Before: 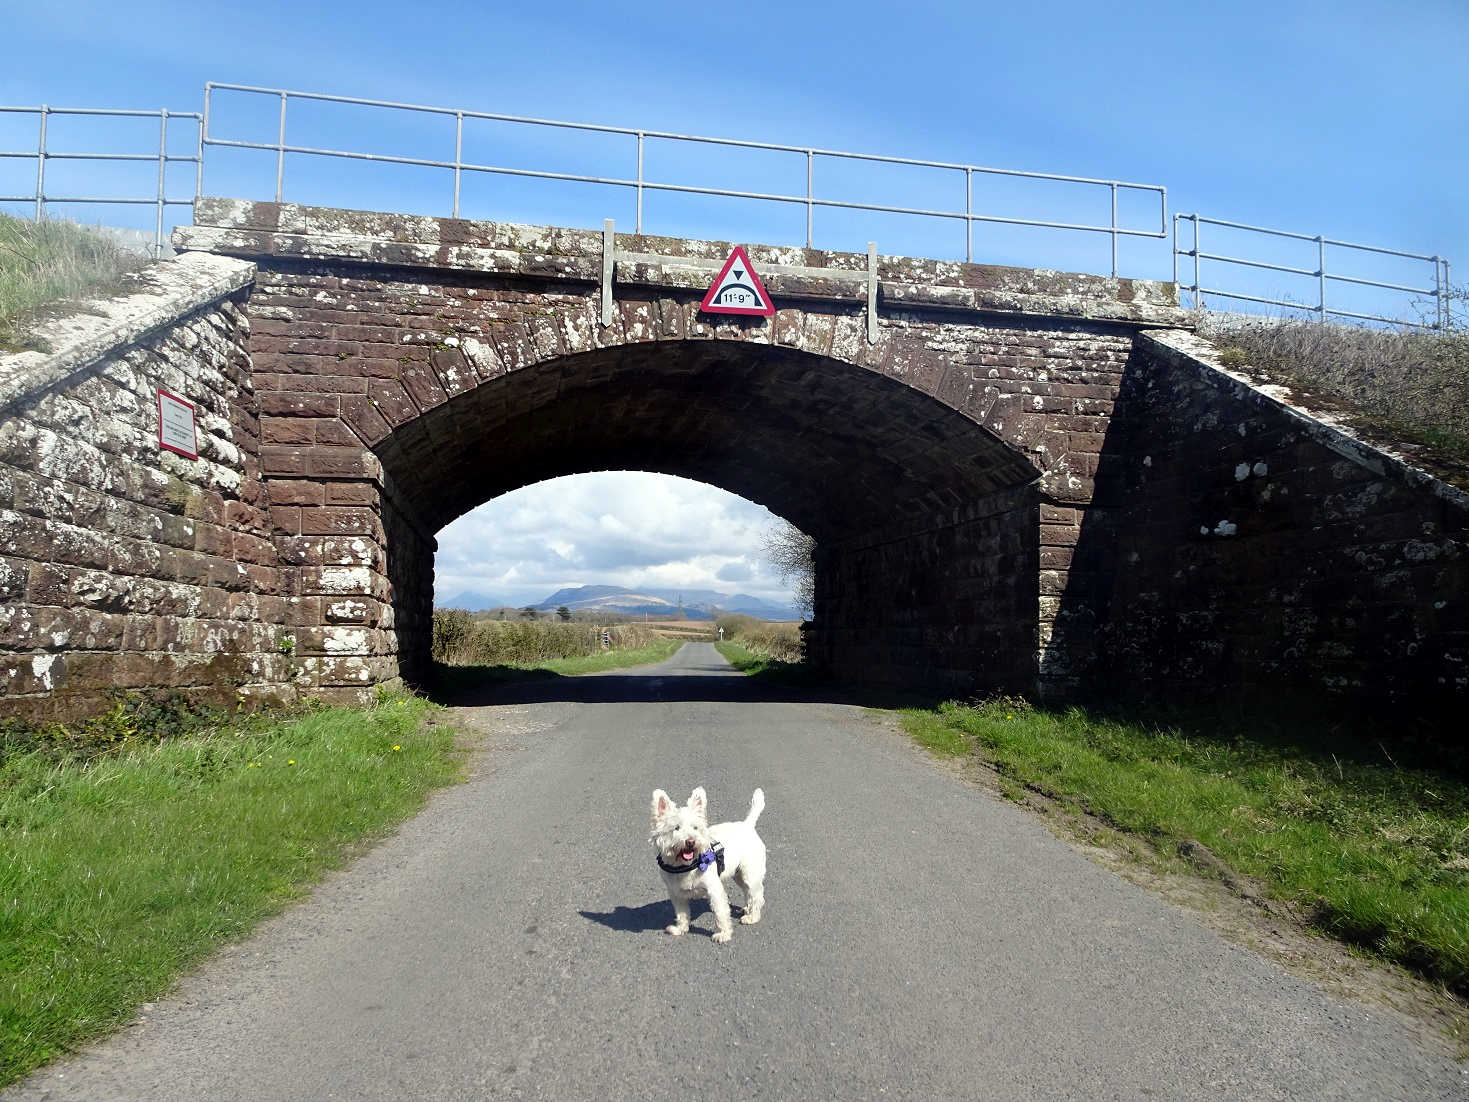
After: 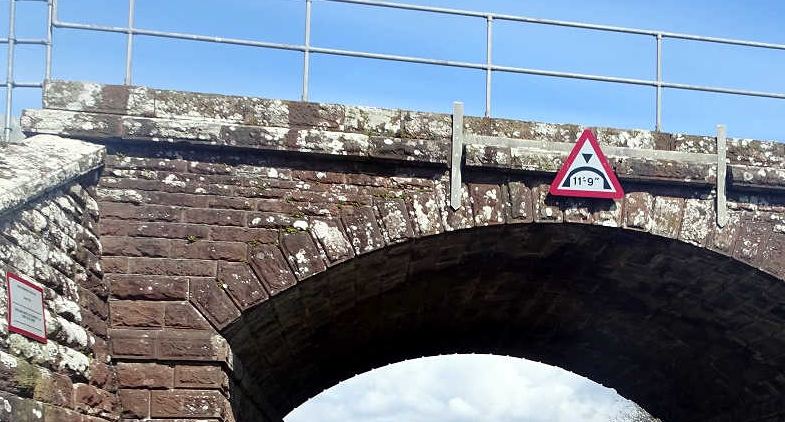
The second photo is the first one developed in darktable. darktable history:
crop: left 10.32%, top 10.649%, right 36.203%, bottom 51.012%
